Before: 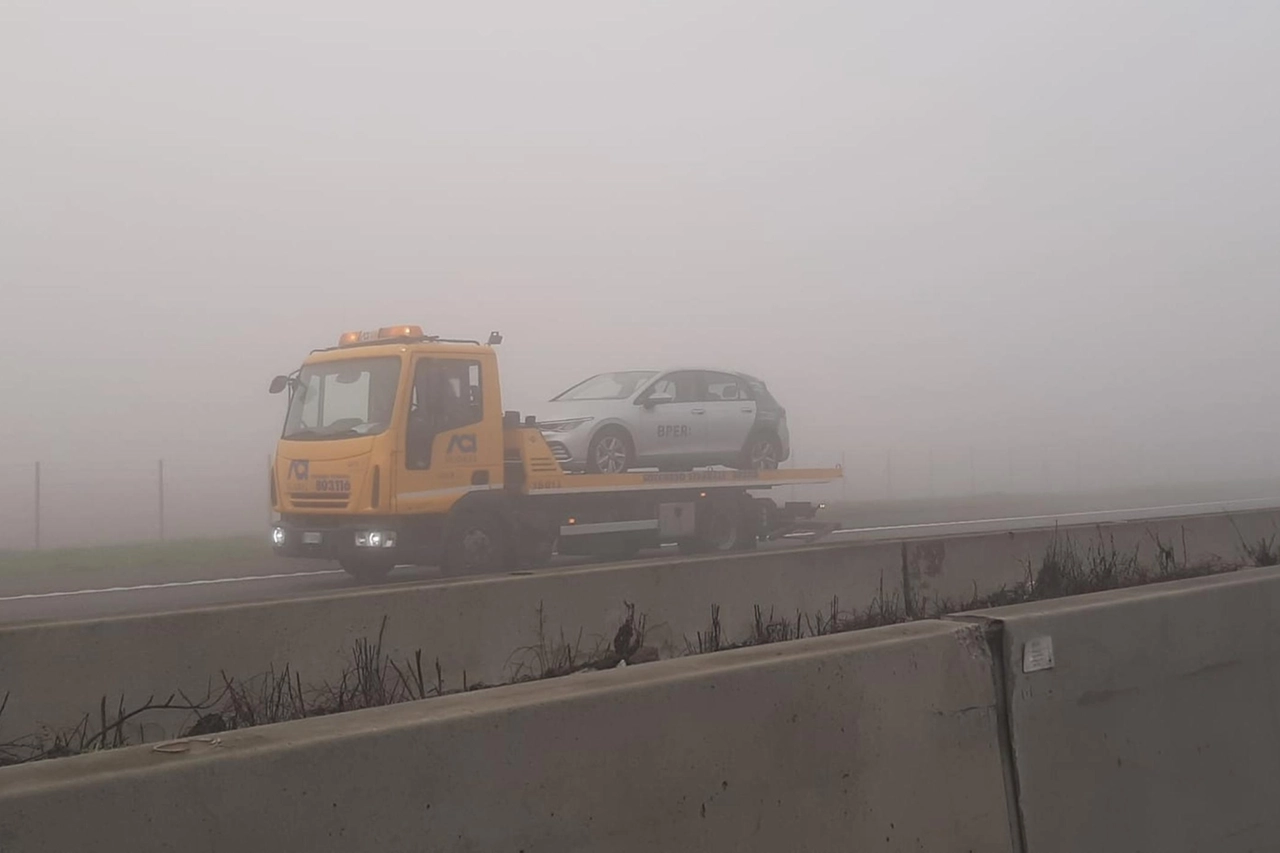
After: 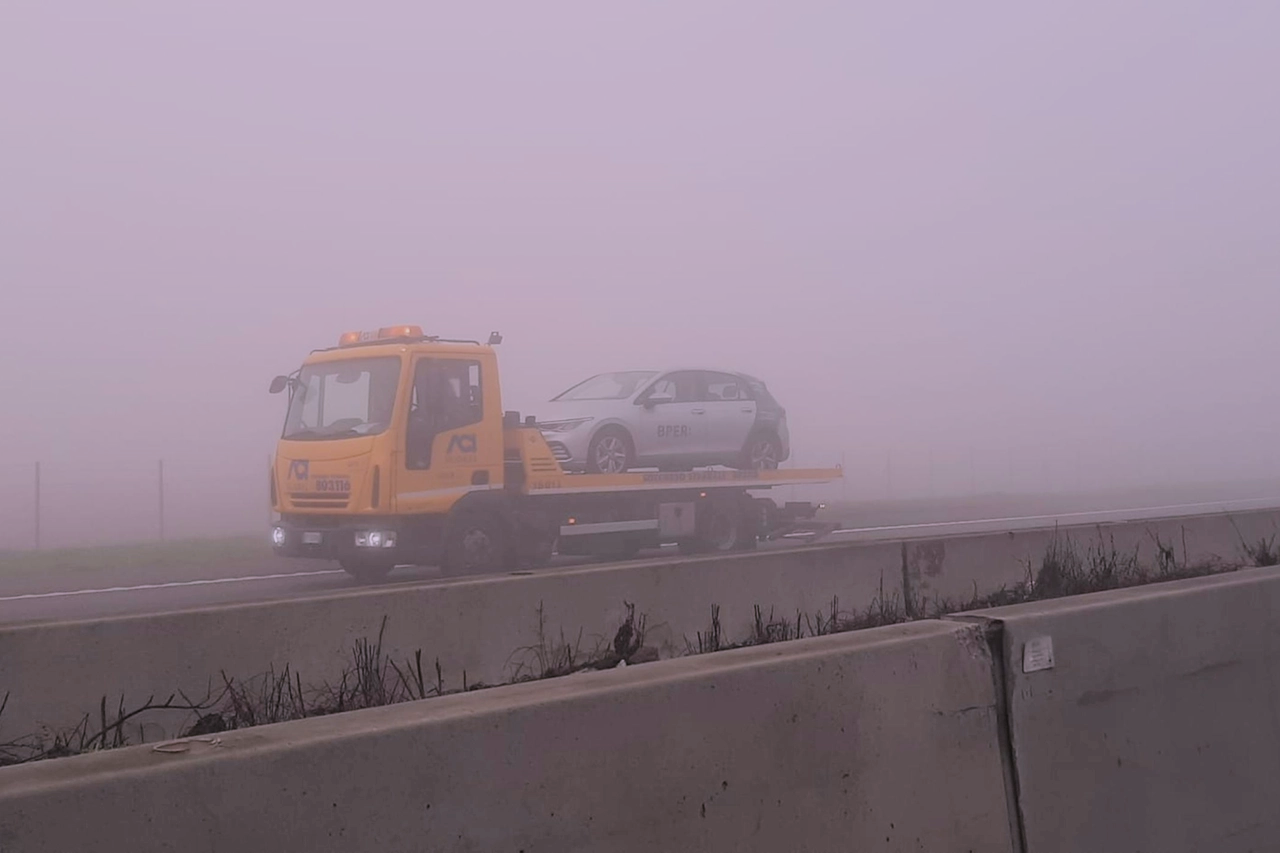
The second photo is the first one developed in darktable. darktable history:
bloom: size 15%, threshold 97%, strength 7%
filmic rgb: black relative exposure -7.15 EV, white relative exposure 5.36 EV, hardness 3.02, color science v6 (2022)
white balance: red 1.066, blue 1.119
